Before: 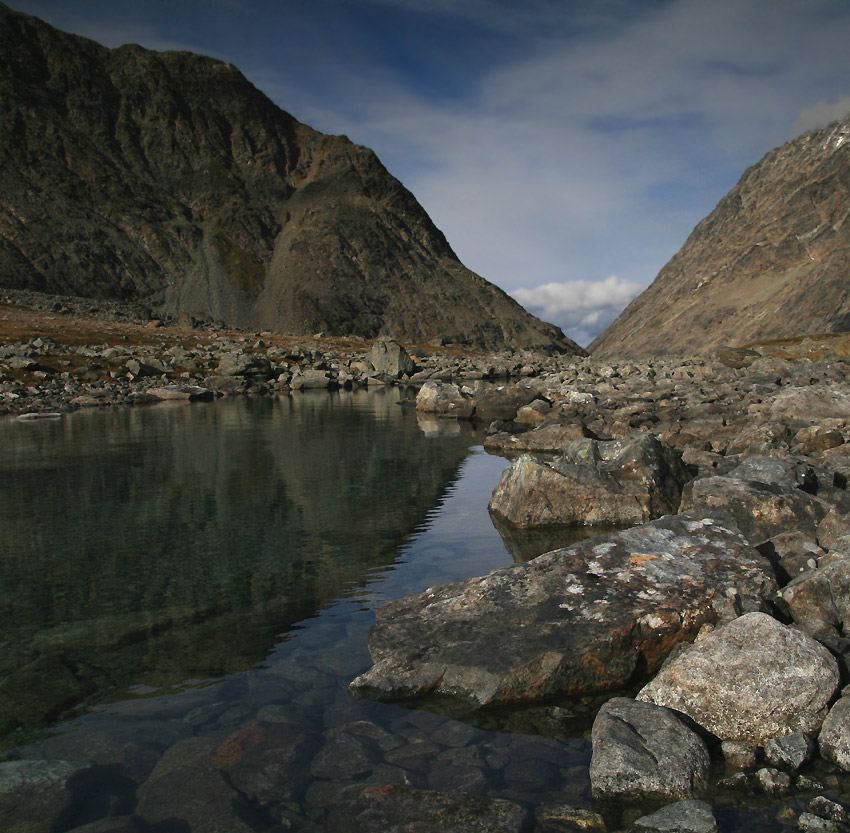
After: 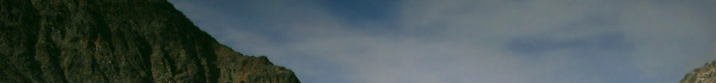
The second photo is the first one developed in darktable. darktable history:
contrast brightness saturation: contrast 0.08, saturation 0.02
vignetting: fall-off start 91.19%
crop and rotate: left 9.644%, top 9.491%, right 6.021%, bottom 80.509%
color correction: highlights a* 4.02, highlights b* 4.98, shadows a* -7.55, shadows b* 4.98
